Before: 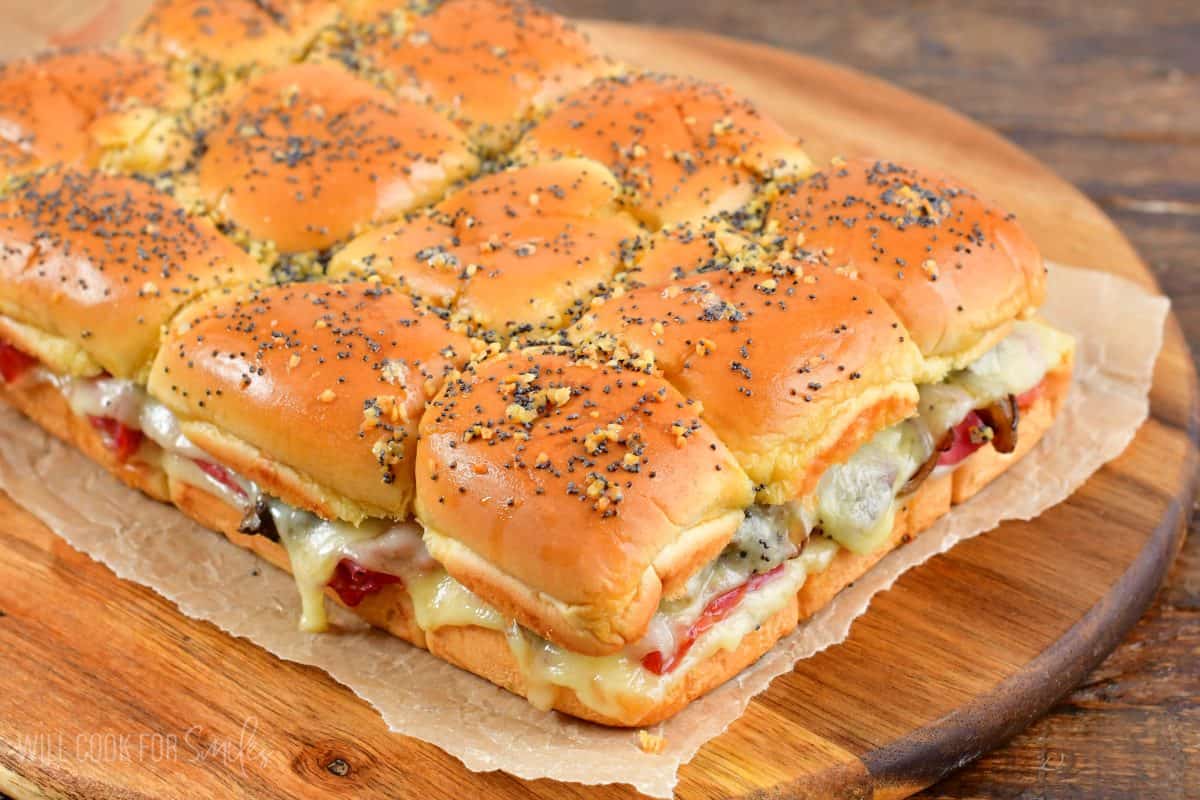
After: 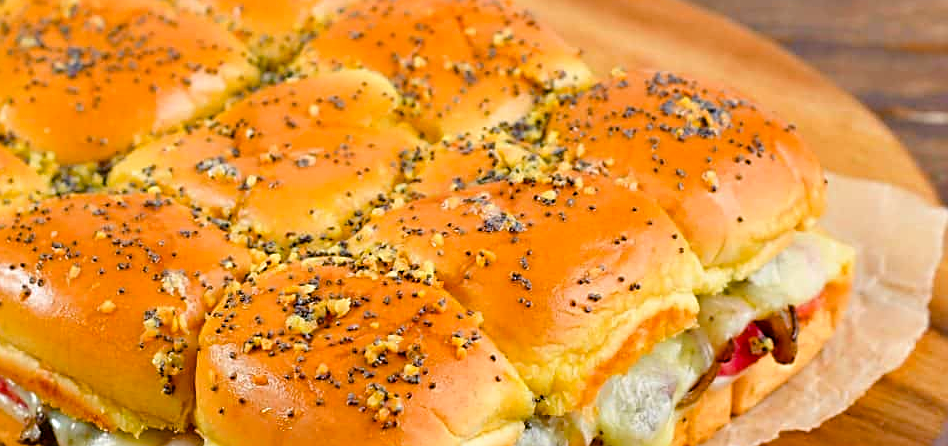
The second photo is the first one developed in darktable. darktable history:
crop: left 18.405%, top 11.127%, right 2.524%, bottom 33.12%
color balance rgb: shadows lift › chroma 0.663%, shadows lift › hue 115.97°, perceptual saturation grading › global saturation 34.739%, perceptual saturation grading › highlights -25.459%, perceptual saturation grading › shadows 25.641%, global vibrance 20%
sharpen: on, module defaults
